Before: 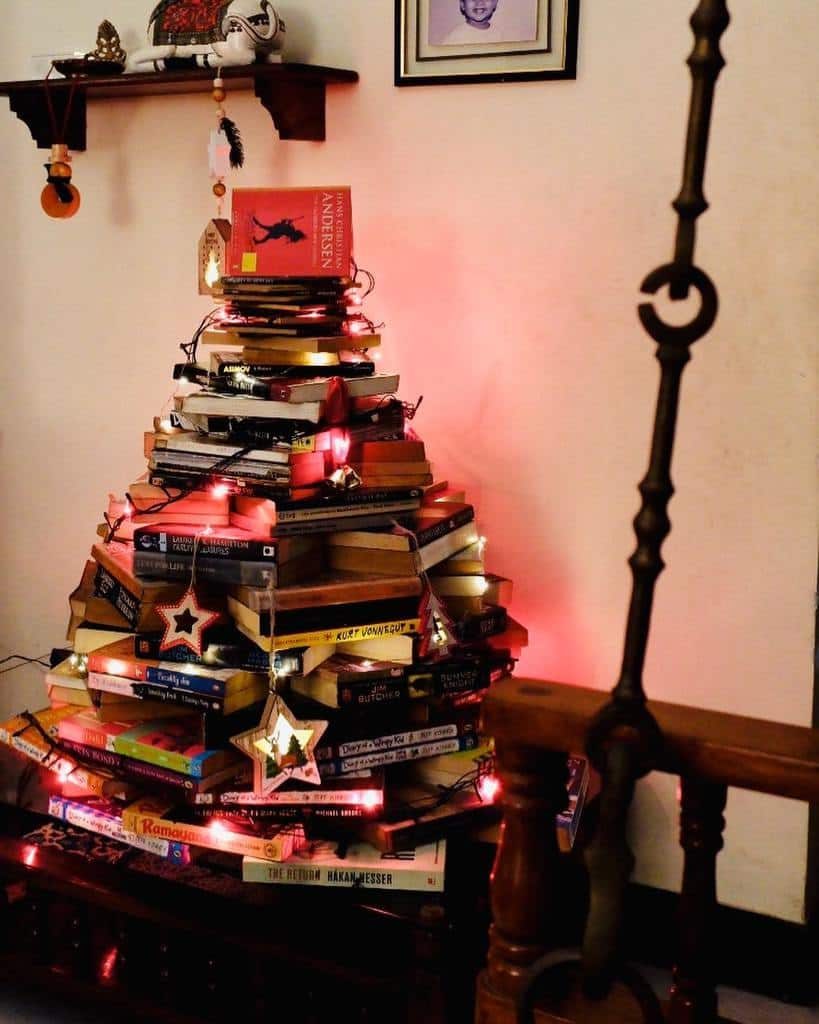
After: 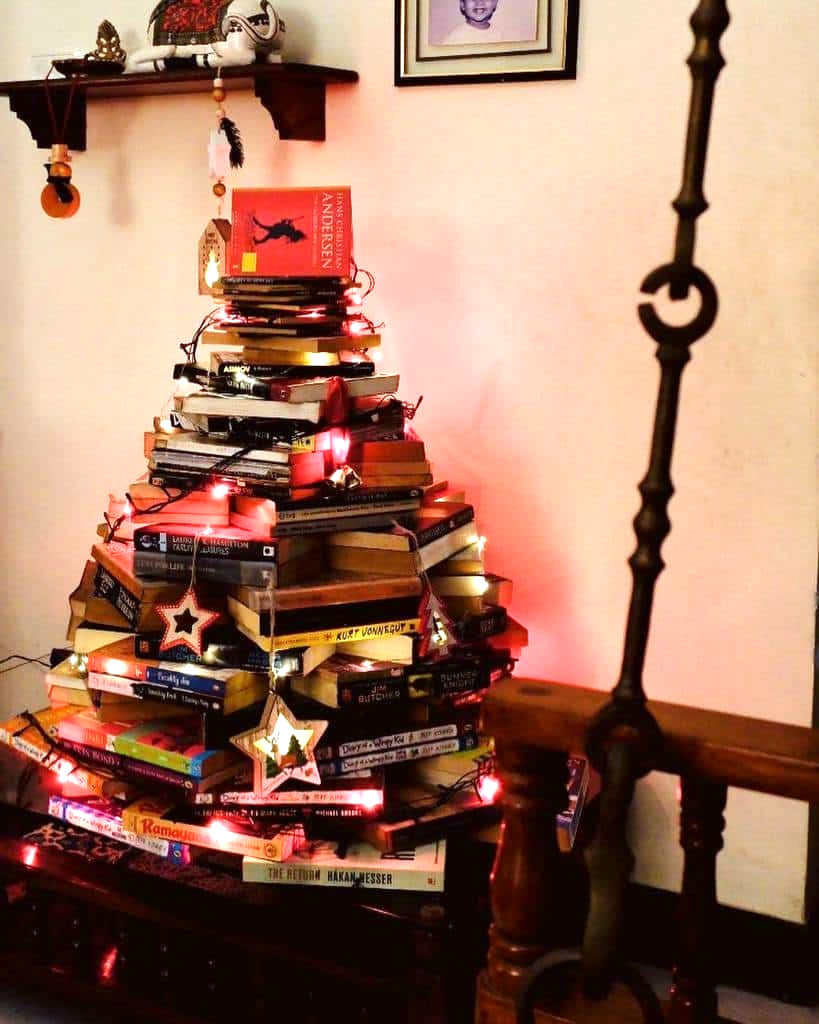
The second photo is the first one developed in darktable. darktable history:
color correction: highlights a* -2.73, highlights b* -2.09, shadows a* 2.41, shadows b* 2.73
exposure: exposure 0.636 EV, compensate highlight preservation false
